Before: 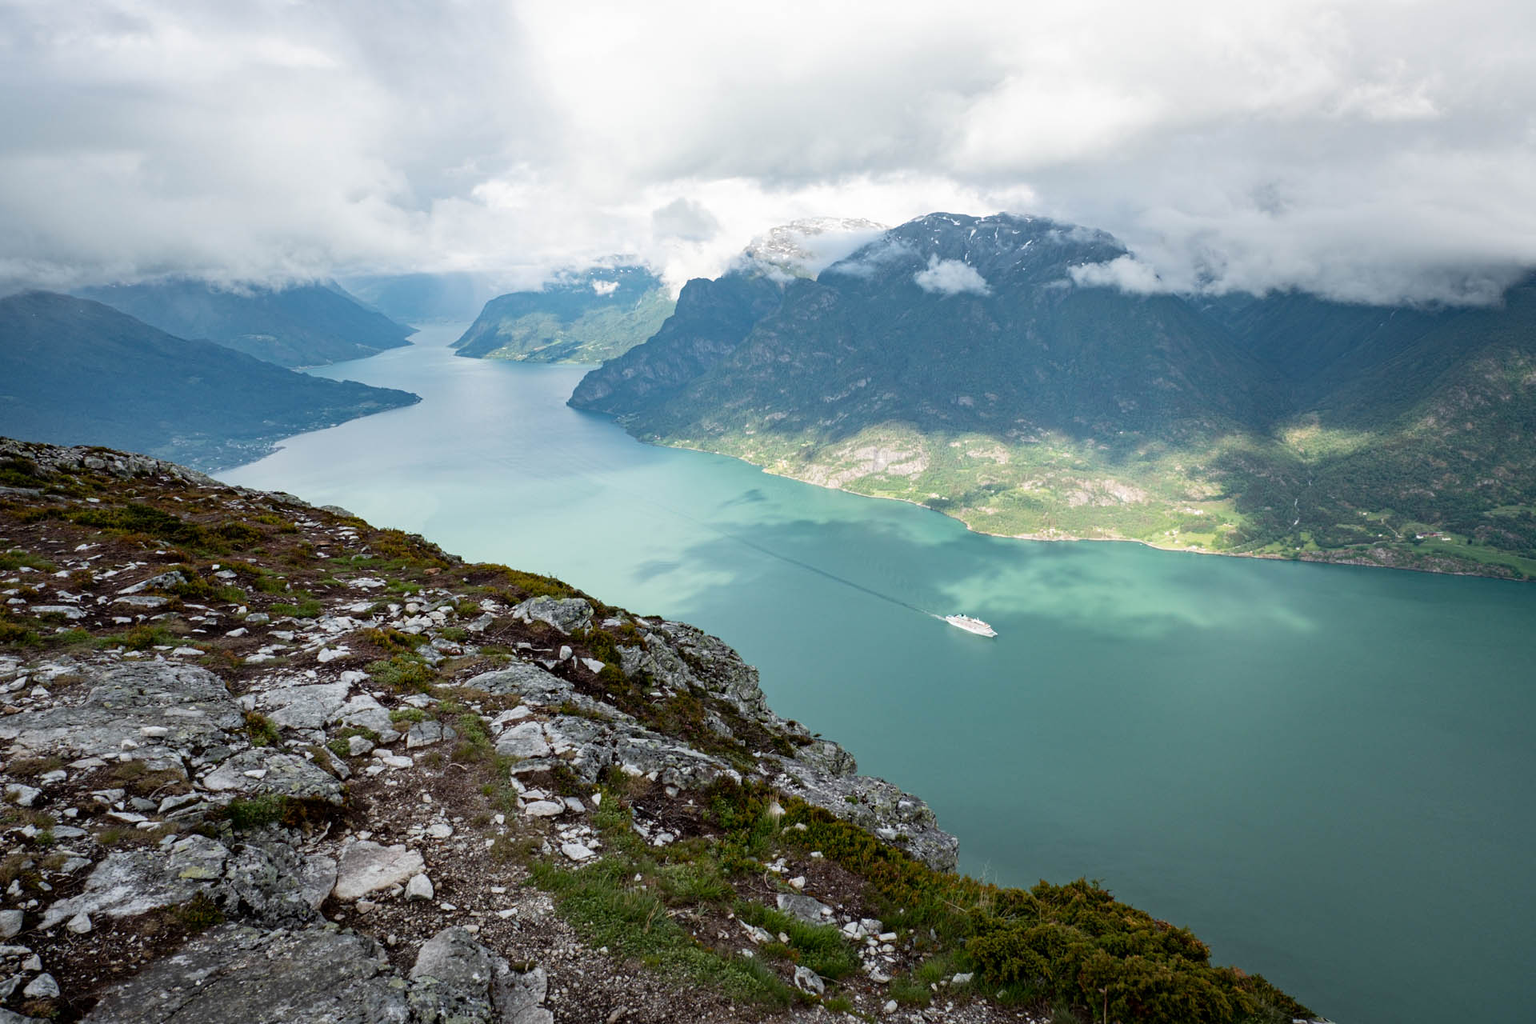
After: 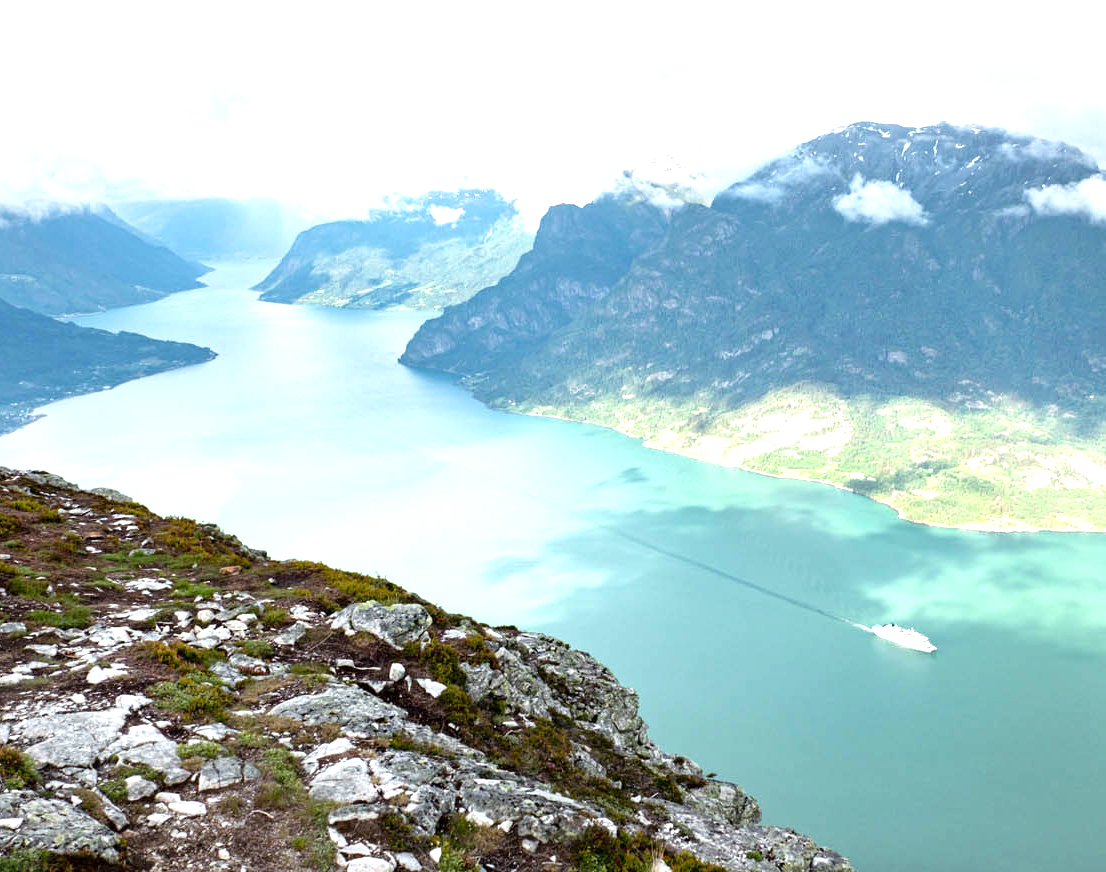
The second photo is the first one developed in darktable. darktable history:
crop: left 16.178%, top 11.264%, right 26.214%, bottom 20.558%
local contrast: mode bilateral grid, contrast 14, coarseness 36, detail 104%, midtone range 0.2
exposure: exposure 1 EV, compensate exposure bias true, compensate highlight preservation false
